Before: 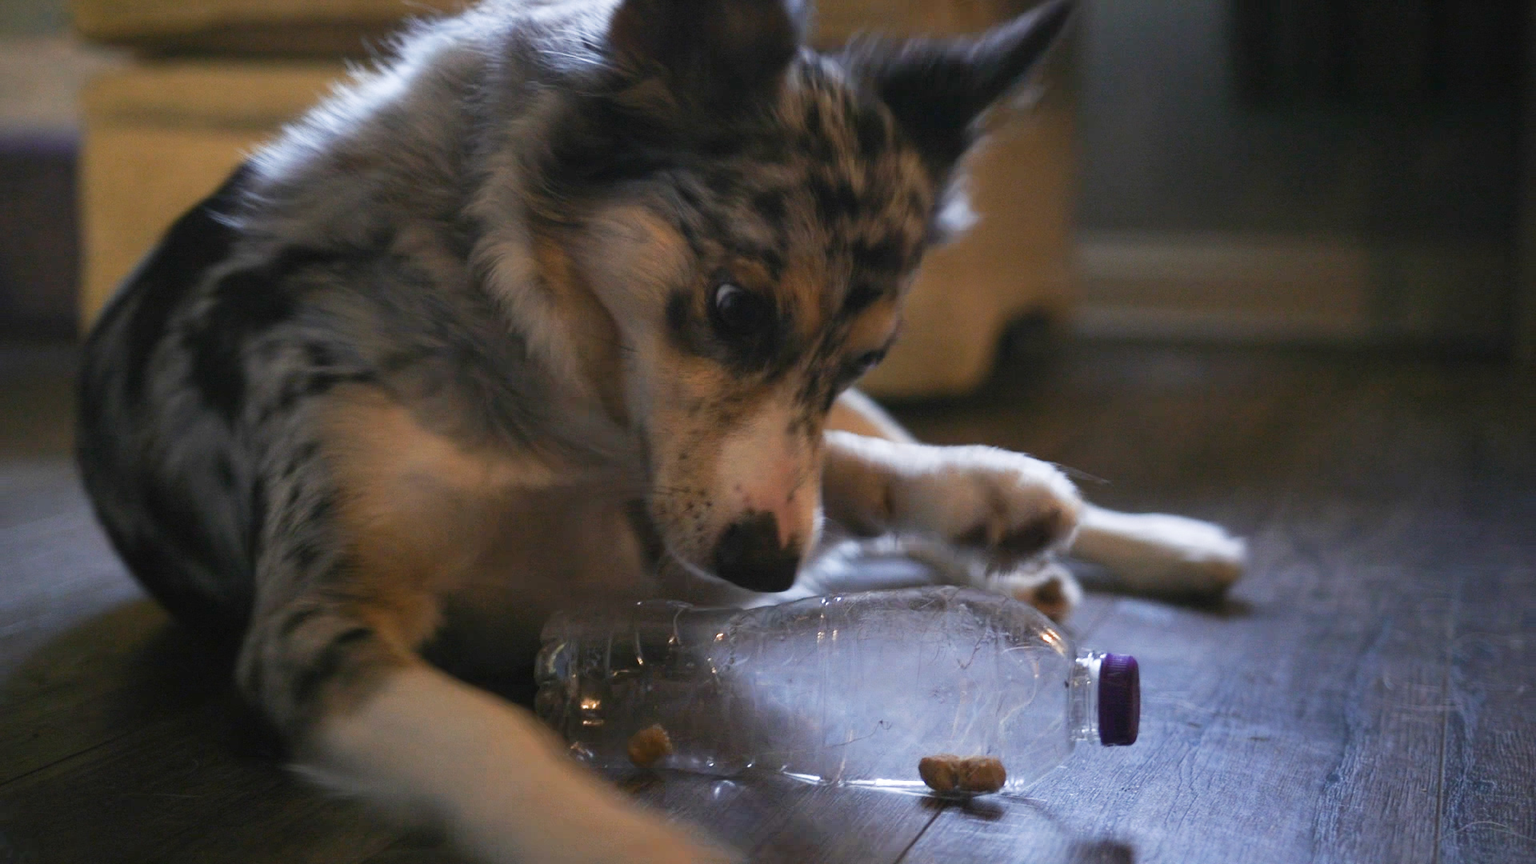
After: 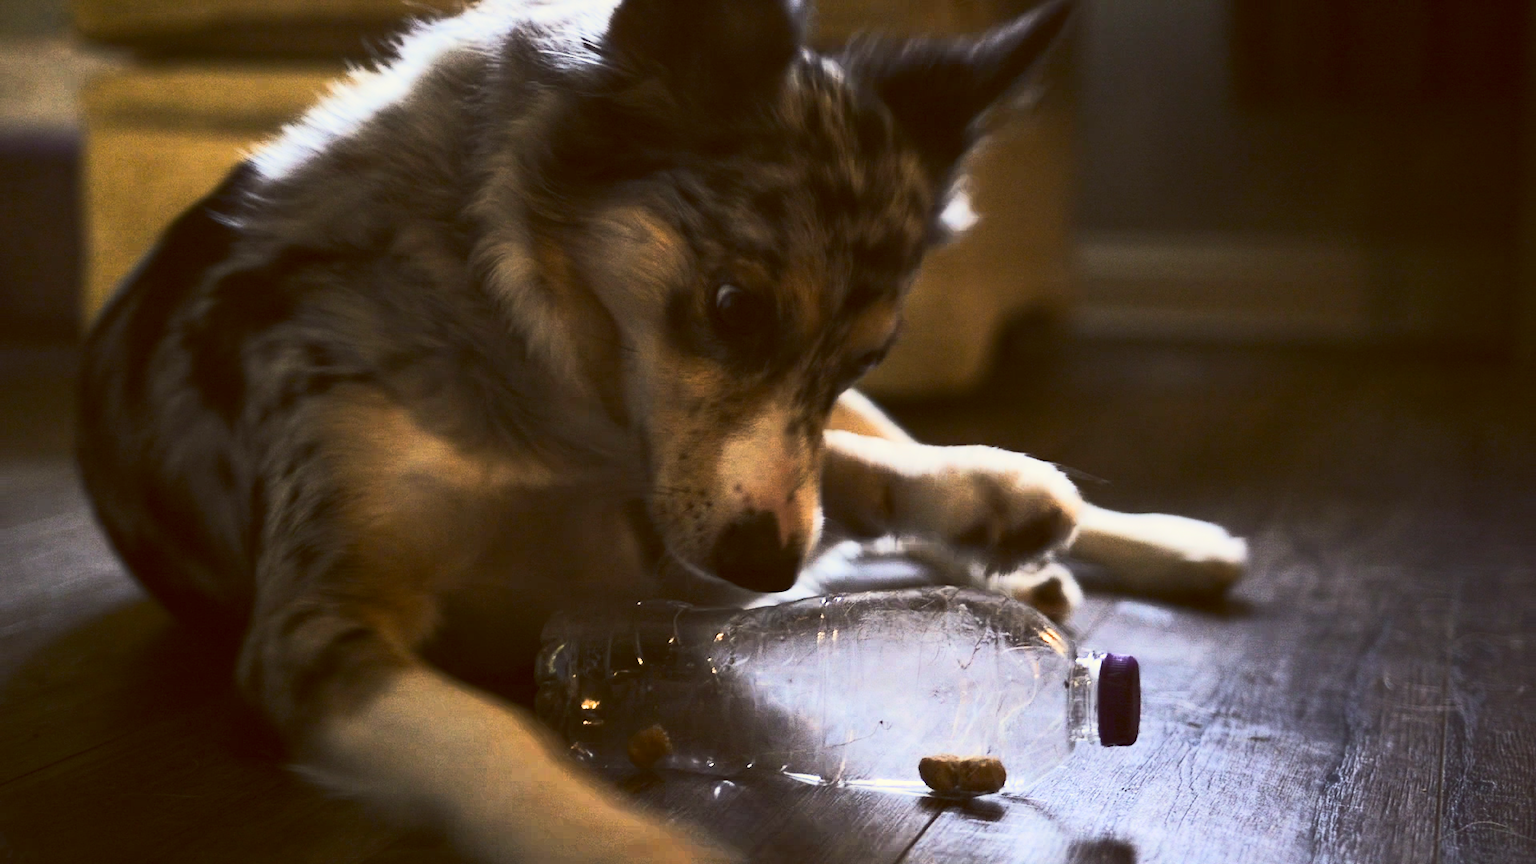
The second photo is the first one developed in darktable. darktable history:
tone curve: curves: ch0 [(0, 0) (0.427, 0.375) (0.616, 0.801) (1, 1)], color space Lab, linked channels, preserve colors none
color balance: lift [1.001, 1.007, 1, 0.993], gamma [1.023, 1.026, 1.01, 0.974], gain [0.964, 1.059, 1.073, 0.927]
